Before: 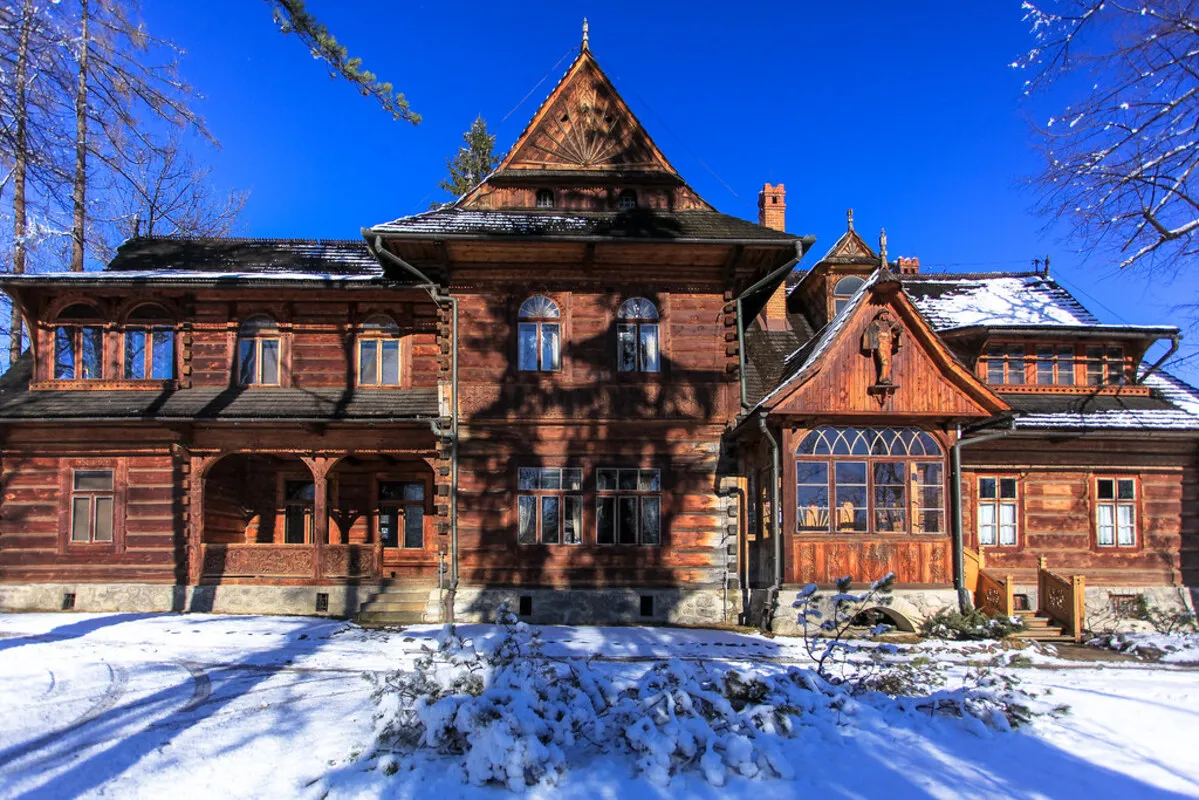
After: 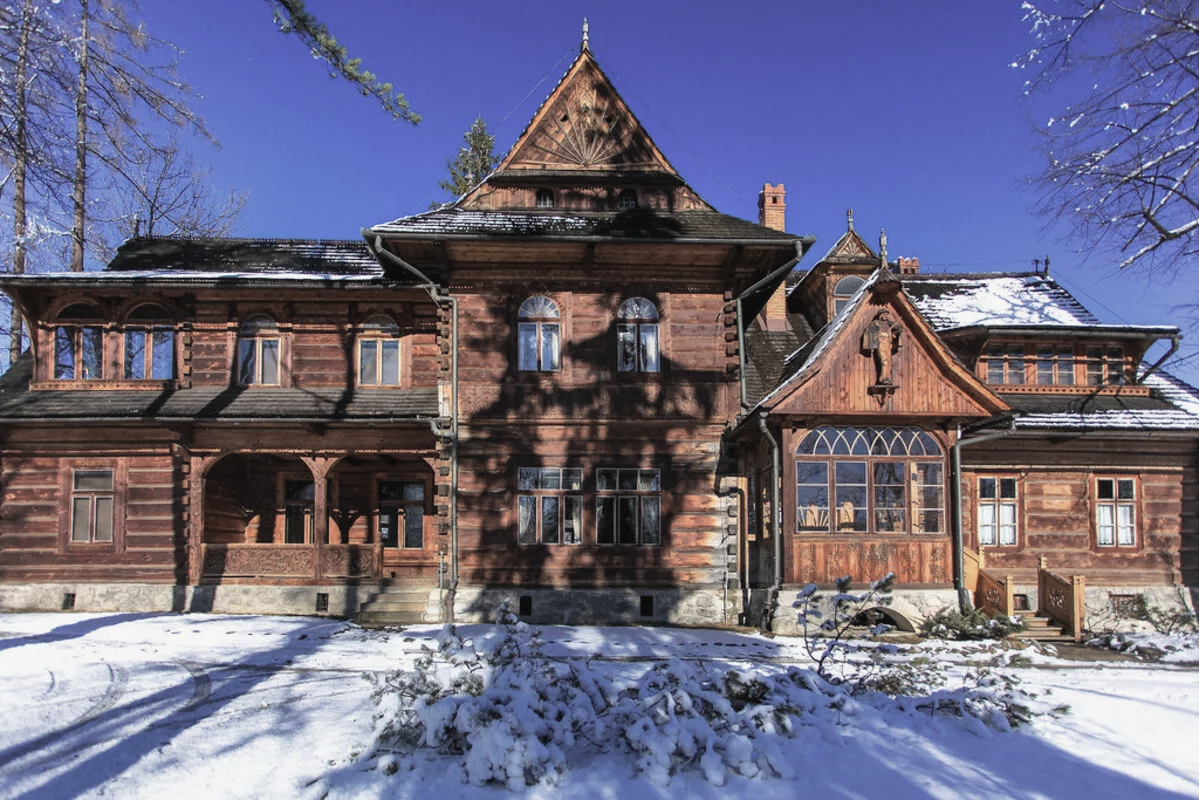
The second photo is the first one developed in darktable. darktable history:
contrast brightness saturation: contrast -0.05, saturation -0.41
shadows and highlights: shadows 49, highlights -41, soften with gaussian
